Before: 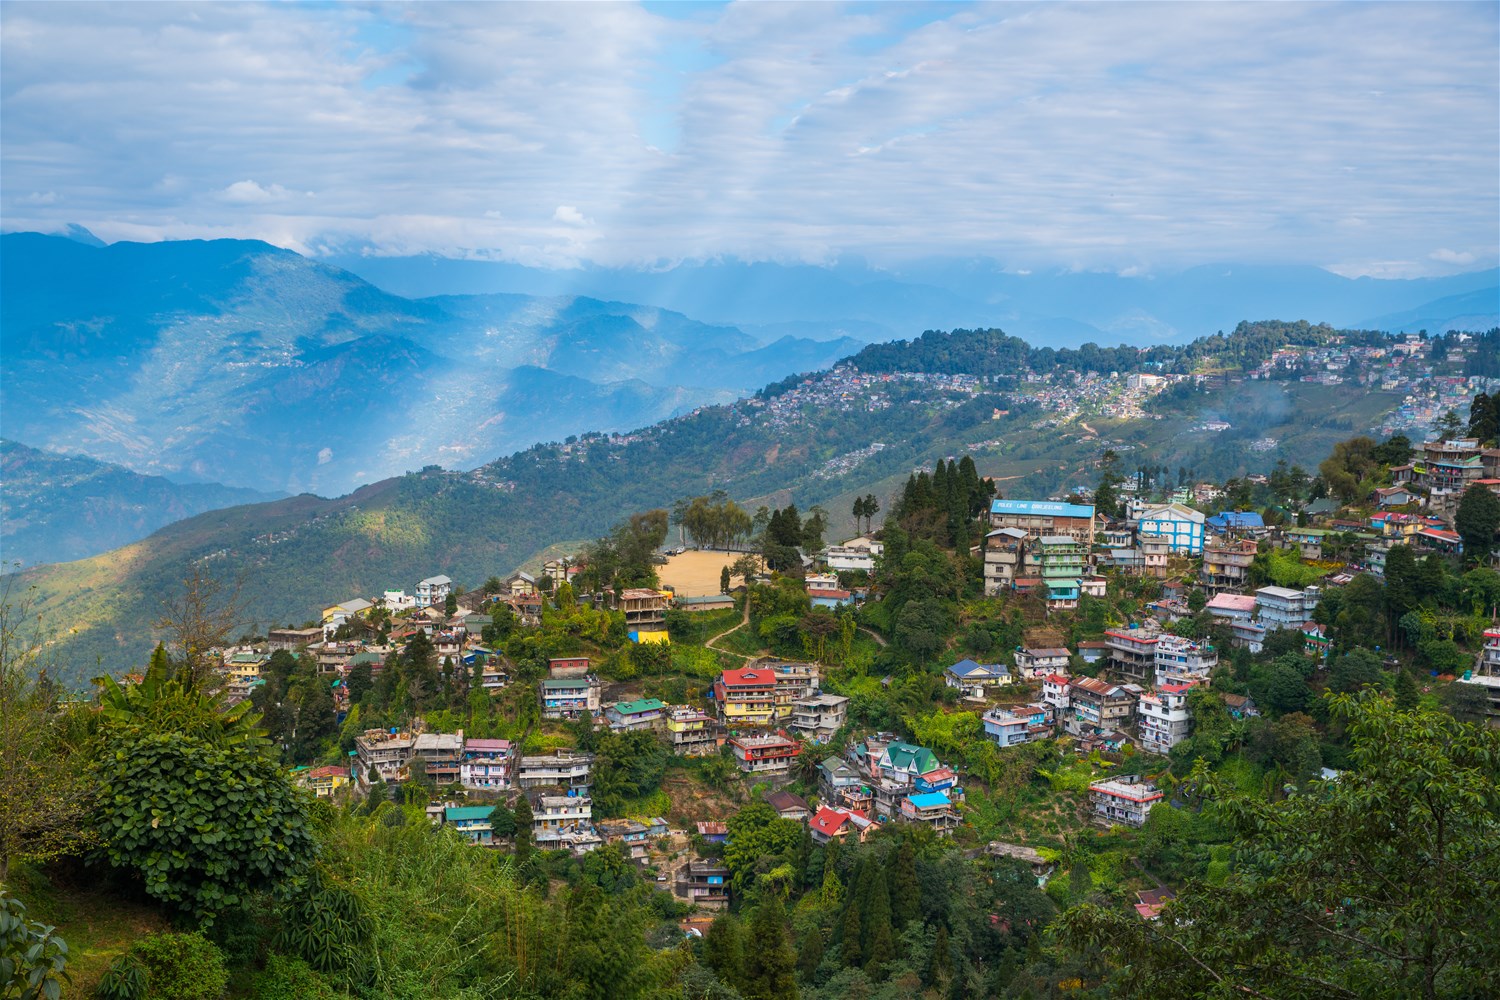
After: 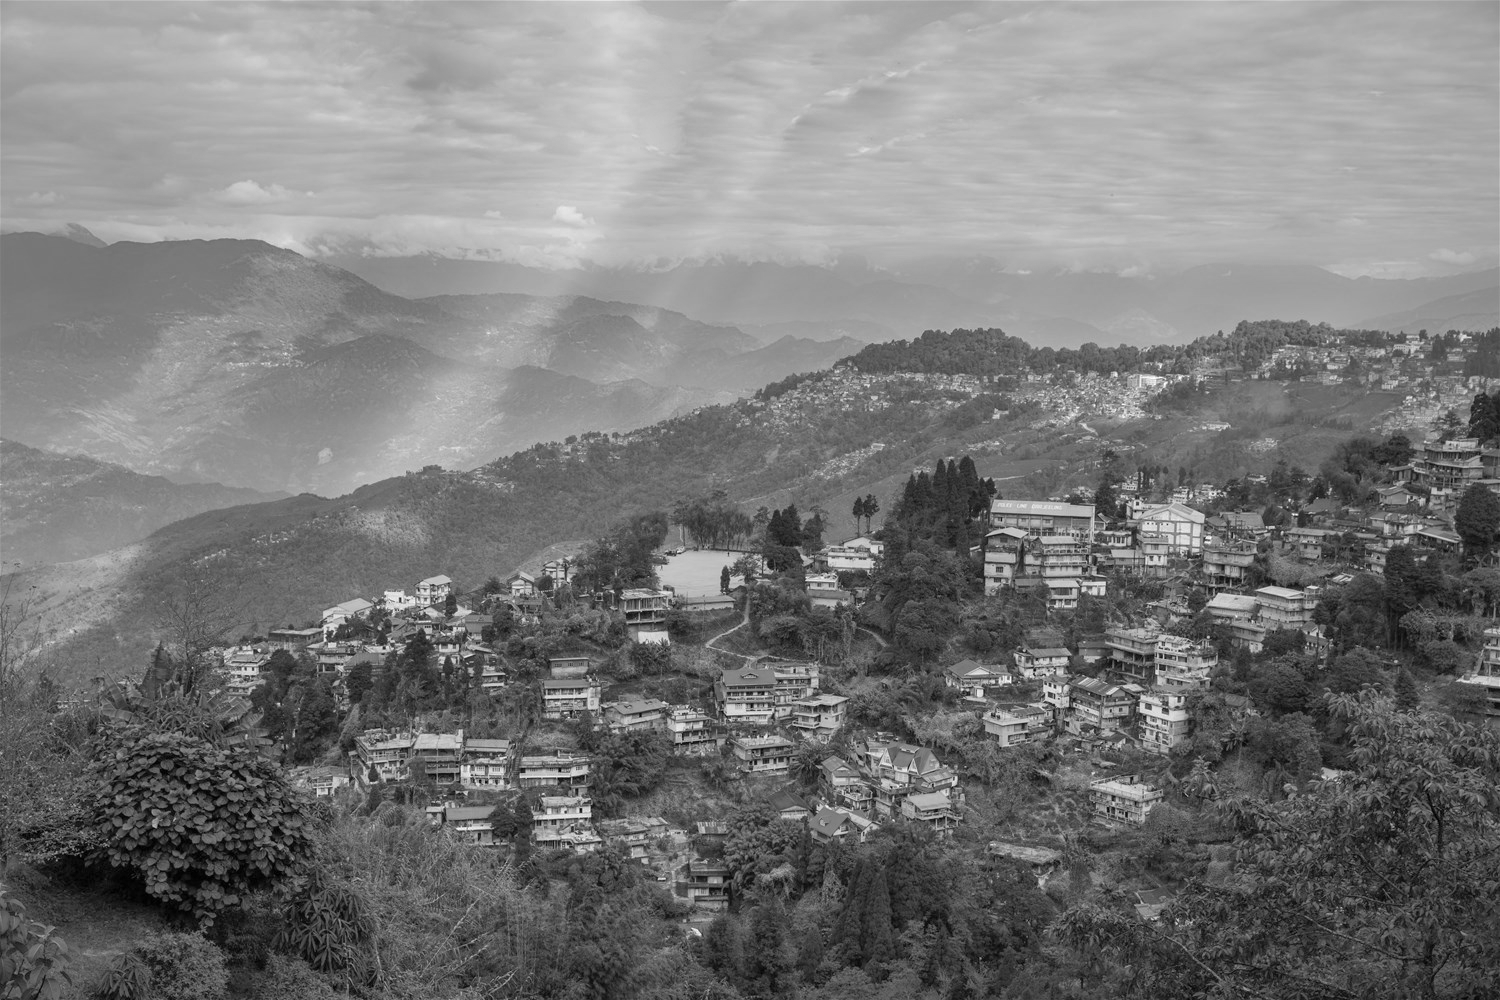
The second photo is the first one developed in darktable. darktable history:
contrast brightness saturation: saturation -1
color balance: output saturation 120%
shadows and highlights: on, module defaults
